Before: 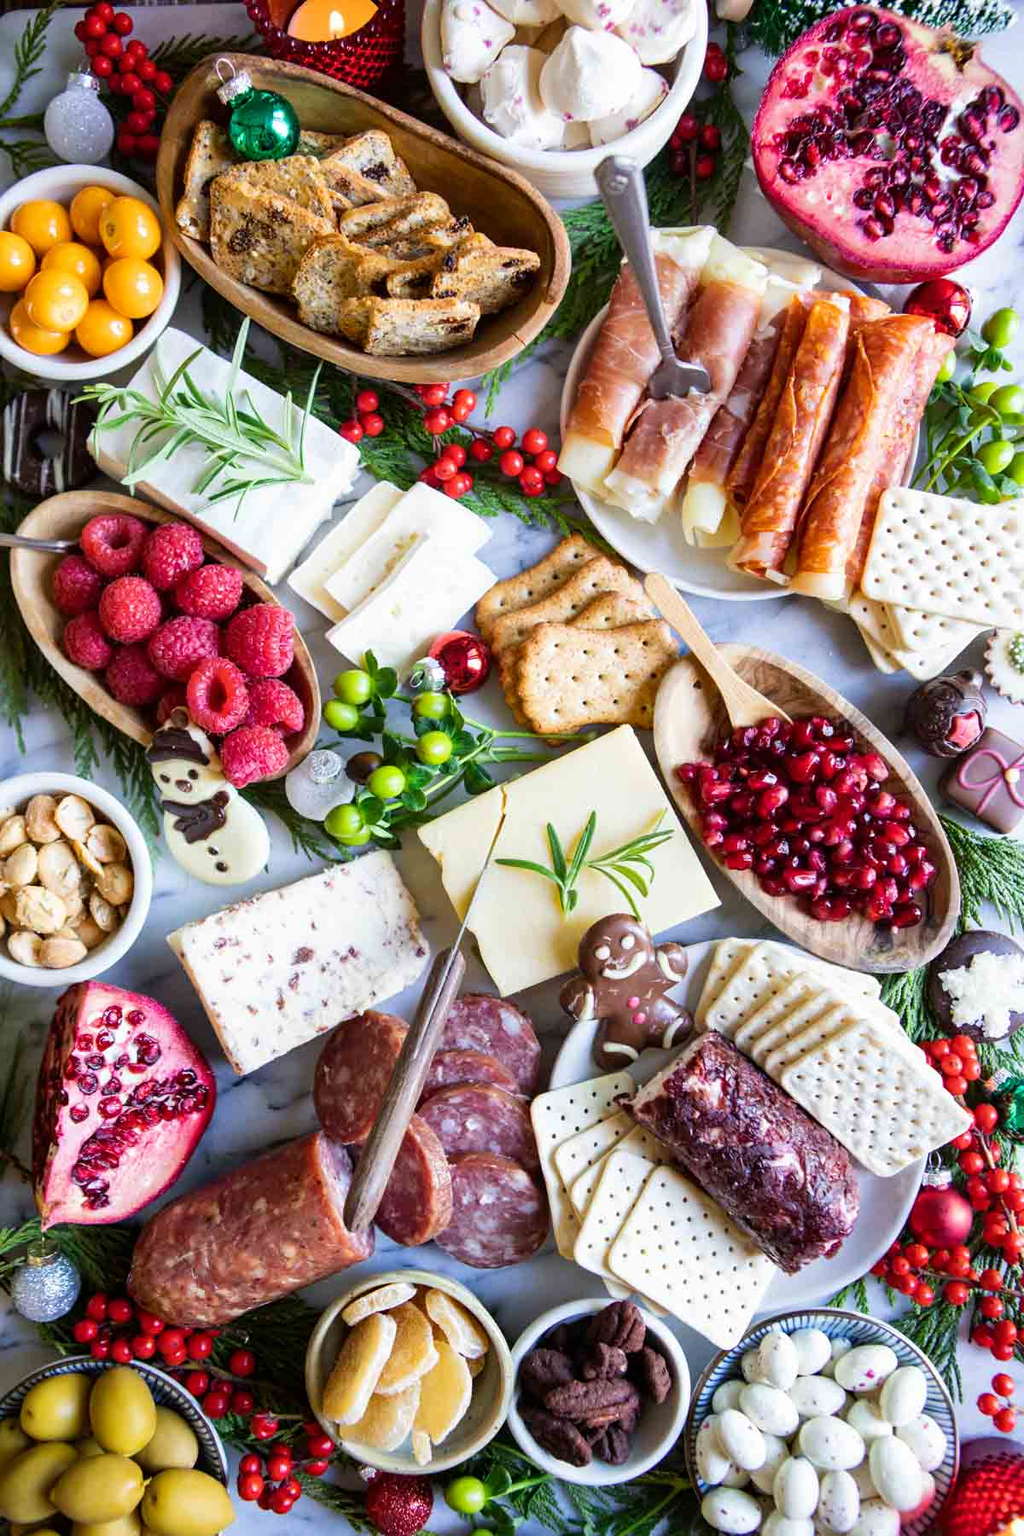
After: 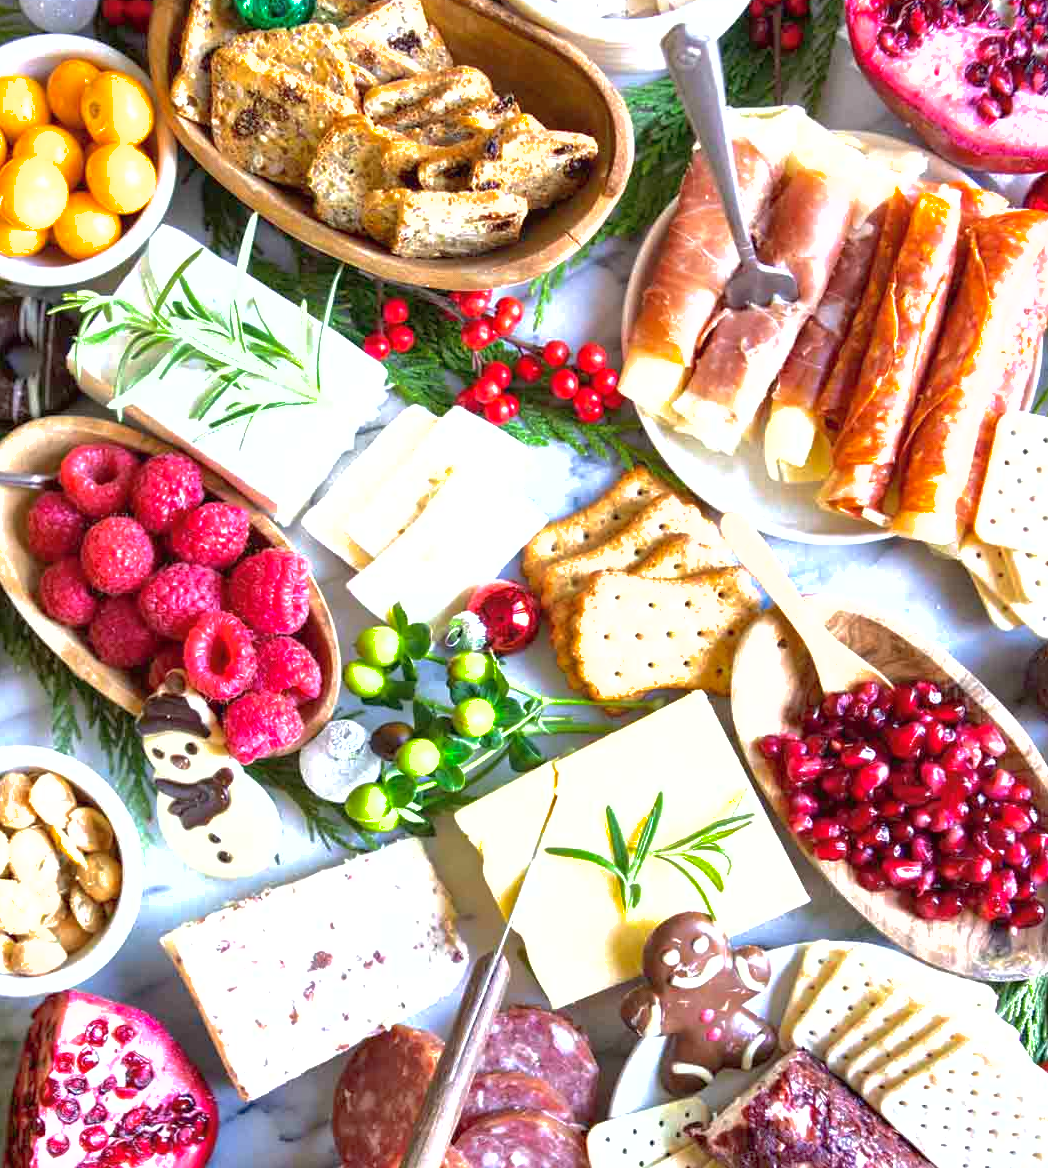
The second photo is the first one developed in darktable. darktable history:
exposure: black level correction 0, exposure 0.951 EV, compensate highlight preservation false
shadows and highlights: highlights color adjustment 49.28%
crop: left 2.985%, top 8.878%, right 9.625%, bottom 26.202%
